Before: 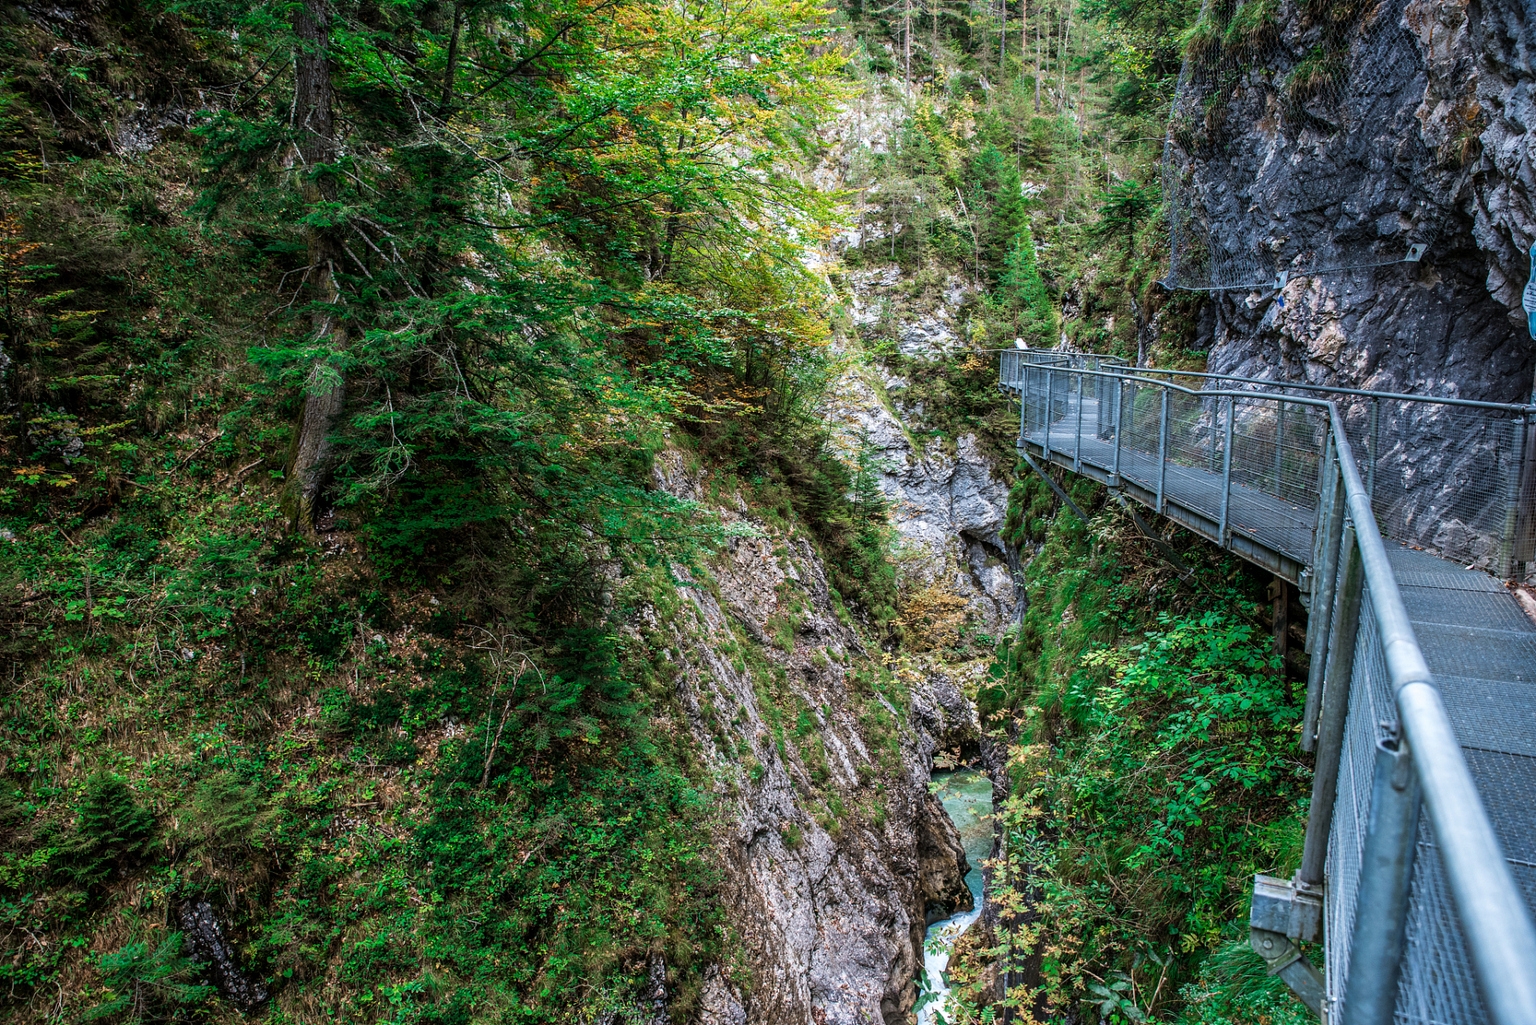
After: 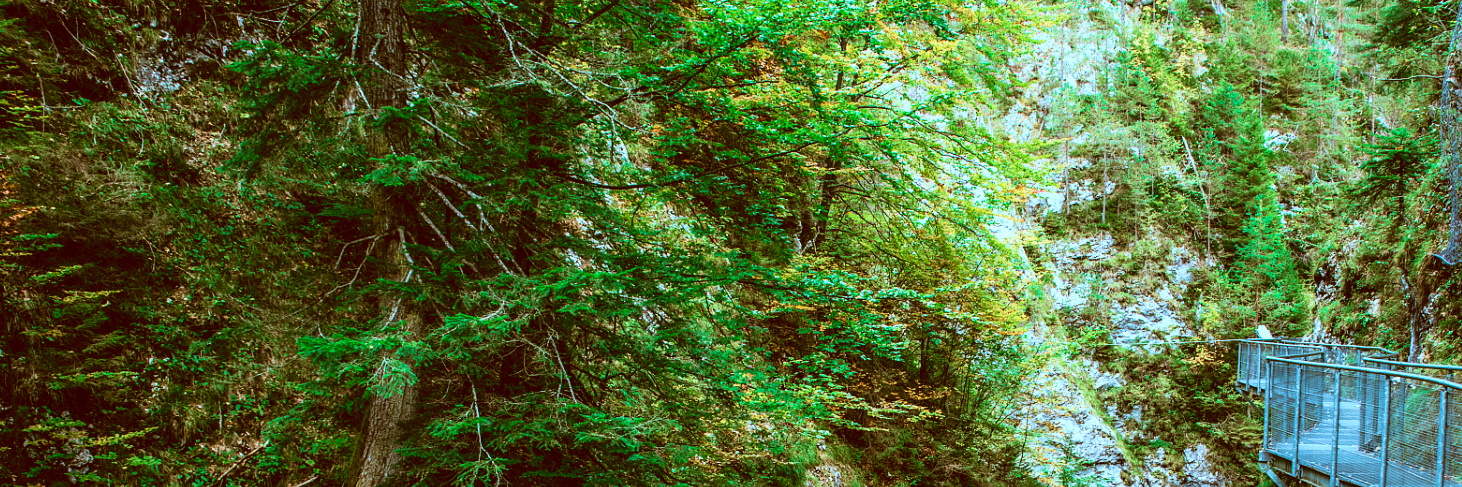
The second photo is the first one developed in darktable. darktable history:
color correction: highlights a* -14.62, highlights b* -16.22, shadows a* 10.12, shadows b* 29.4
contrast brightness saturation: contrast 0.2, brightness 0.15, saturation 0.14
crop: left 0.579%, top 7.627%, right 23.167%, bottom 54.275%
velvia: strength 39.63%
